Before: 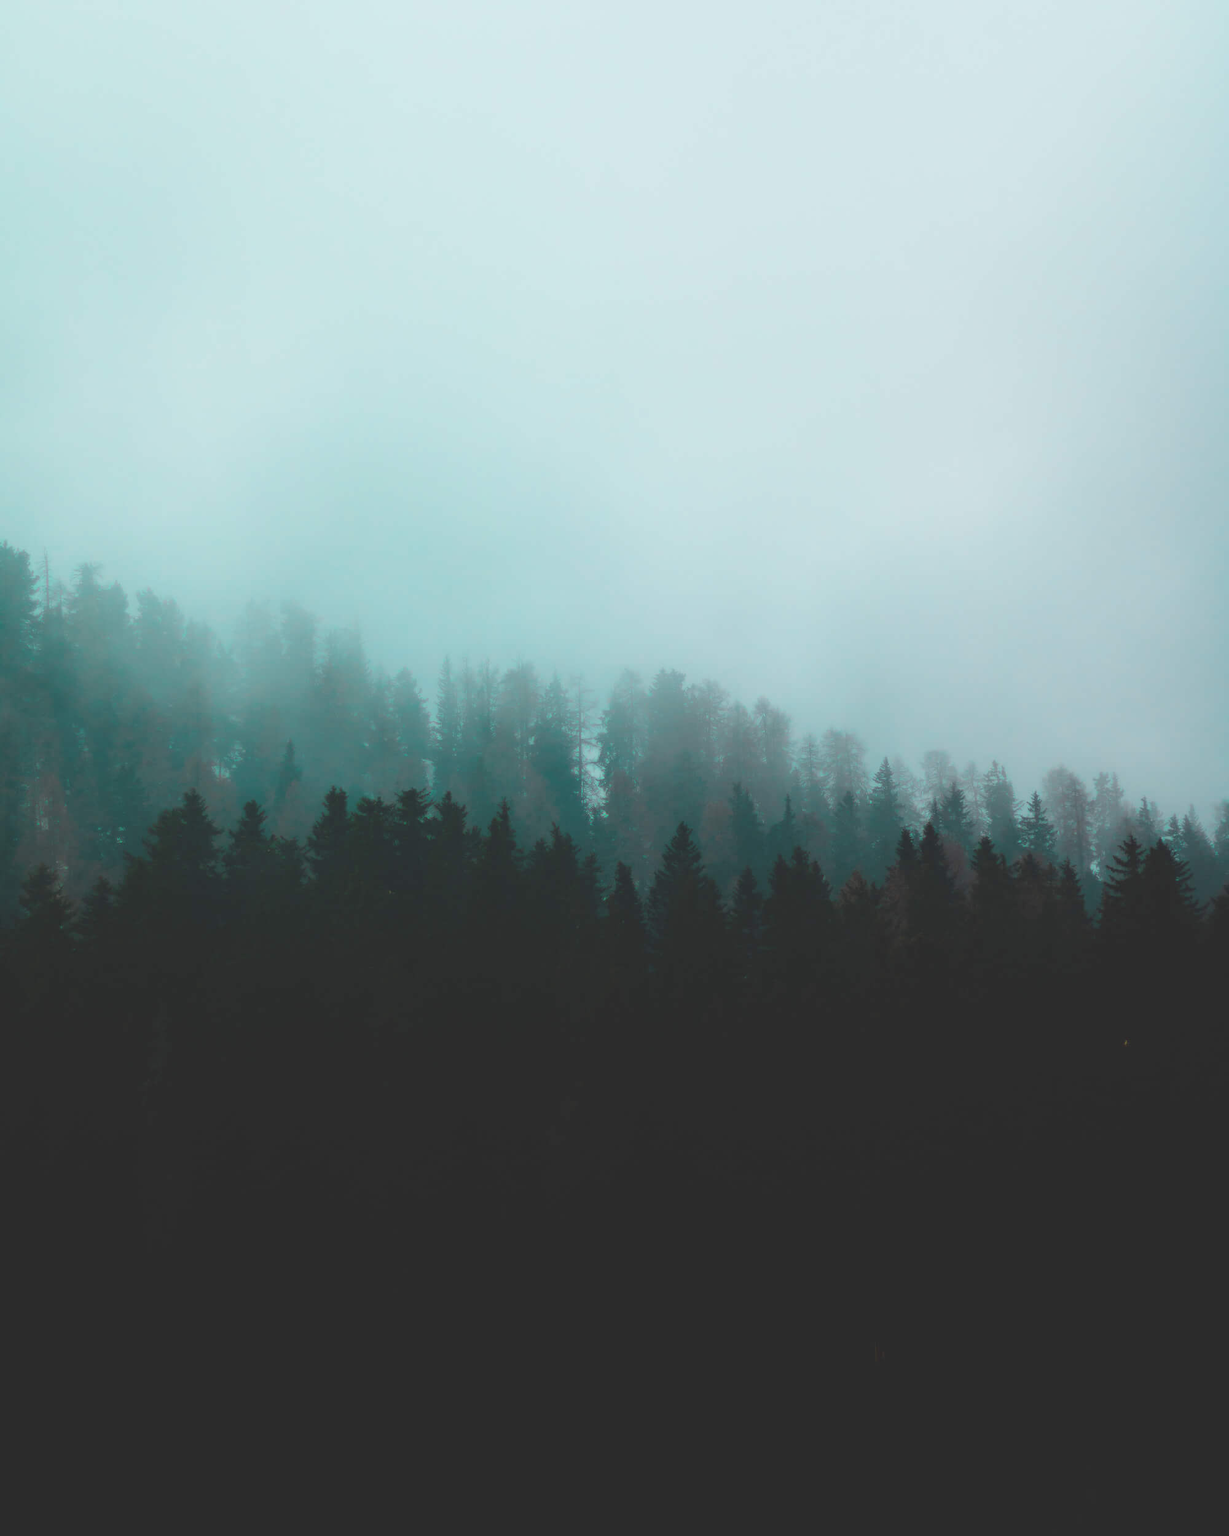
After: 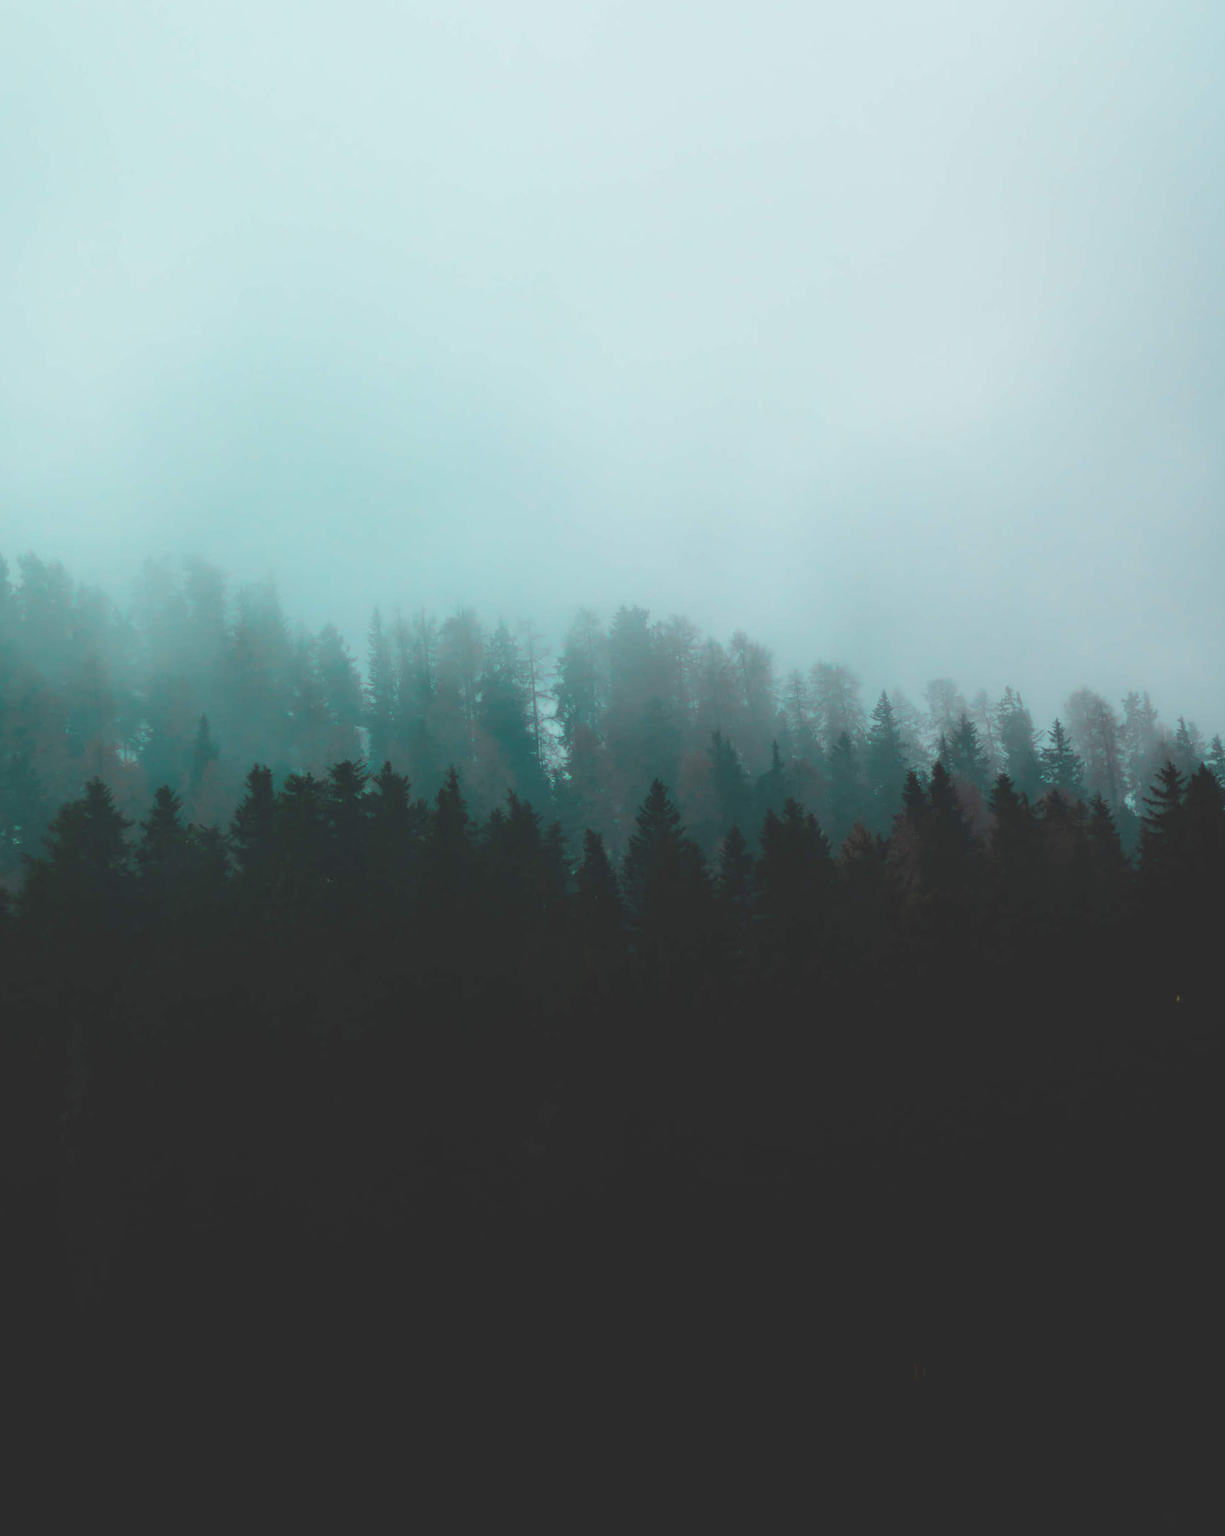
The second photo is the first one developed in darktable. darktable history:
crop and rotate: angle 3.65°, left 5.9%, top 5.681%
